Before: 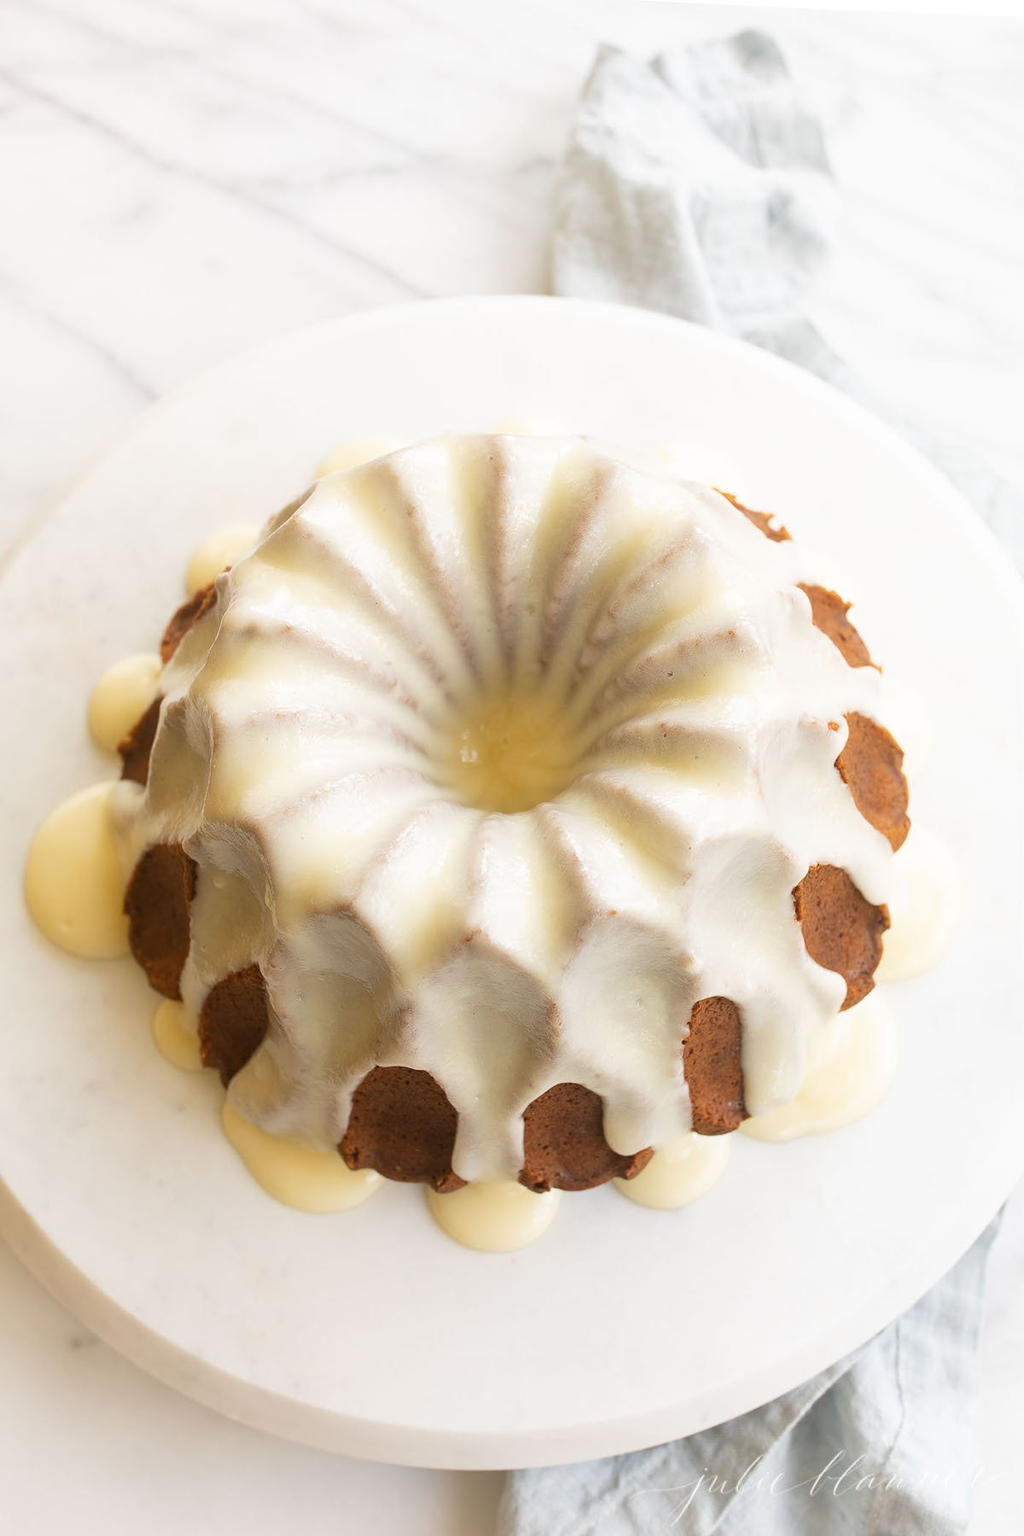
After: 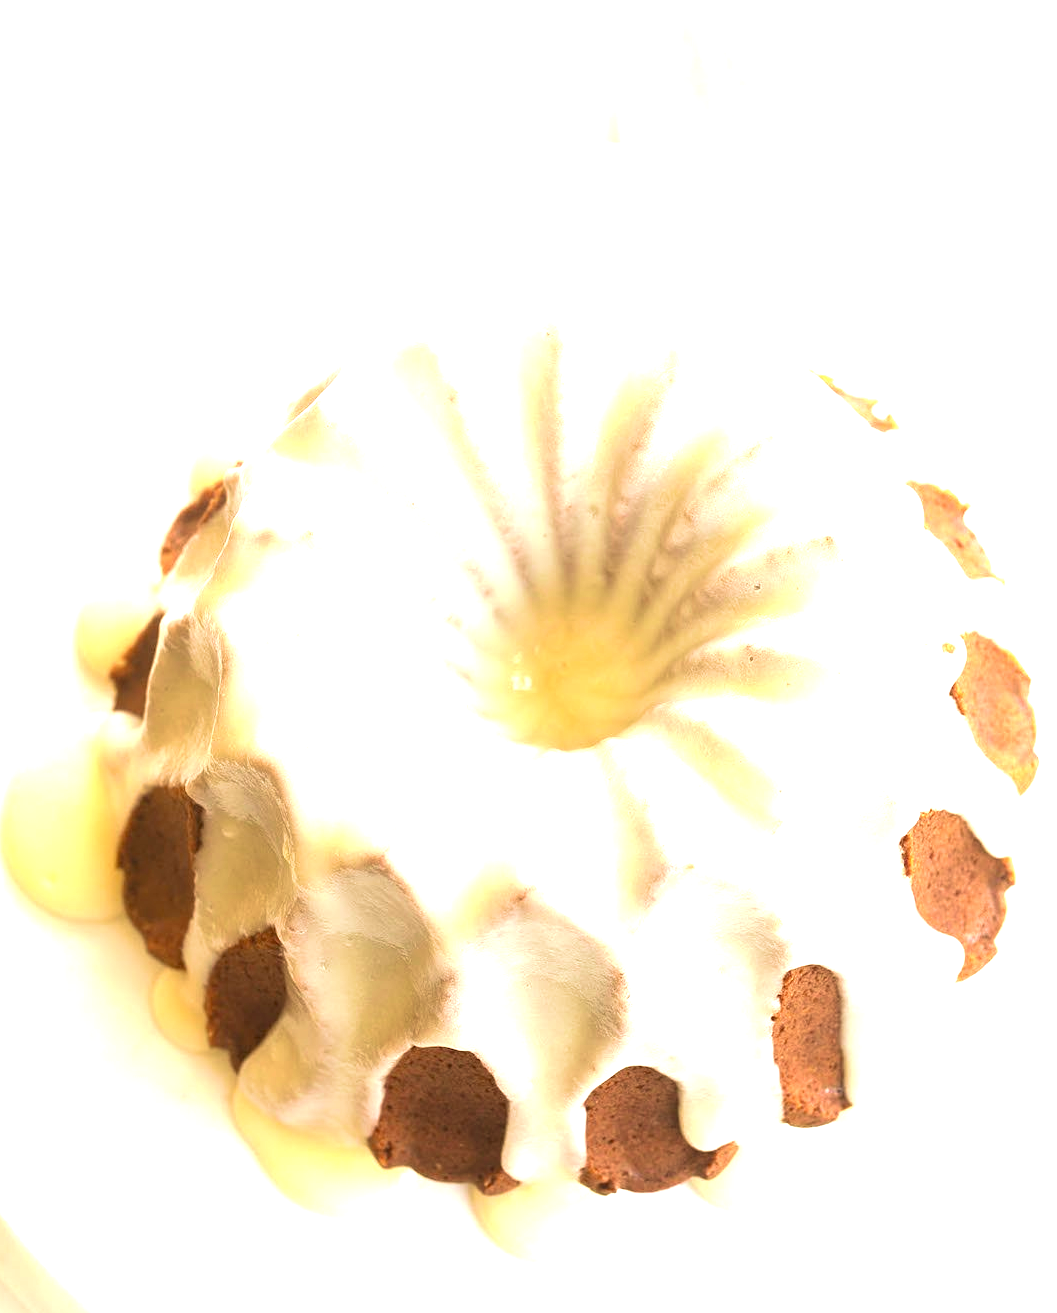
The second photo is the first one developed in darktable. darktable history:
crop and rotate: left 2.336%, top 11.282%, right 9.557%, bottom 15.738%
exposure: black level correction 0, exposure 1.284 EV, compensate highlight preservation false
velvia: strength 39.6%
